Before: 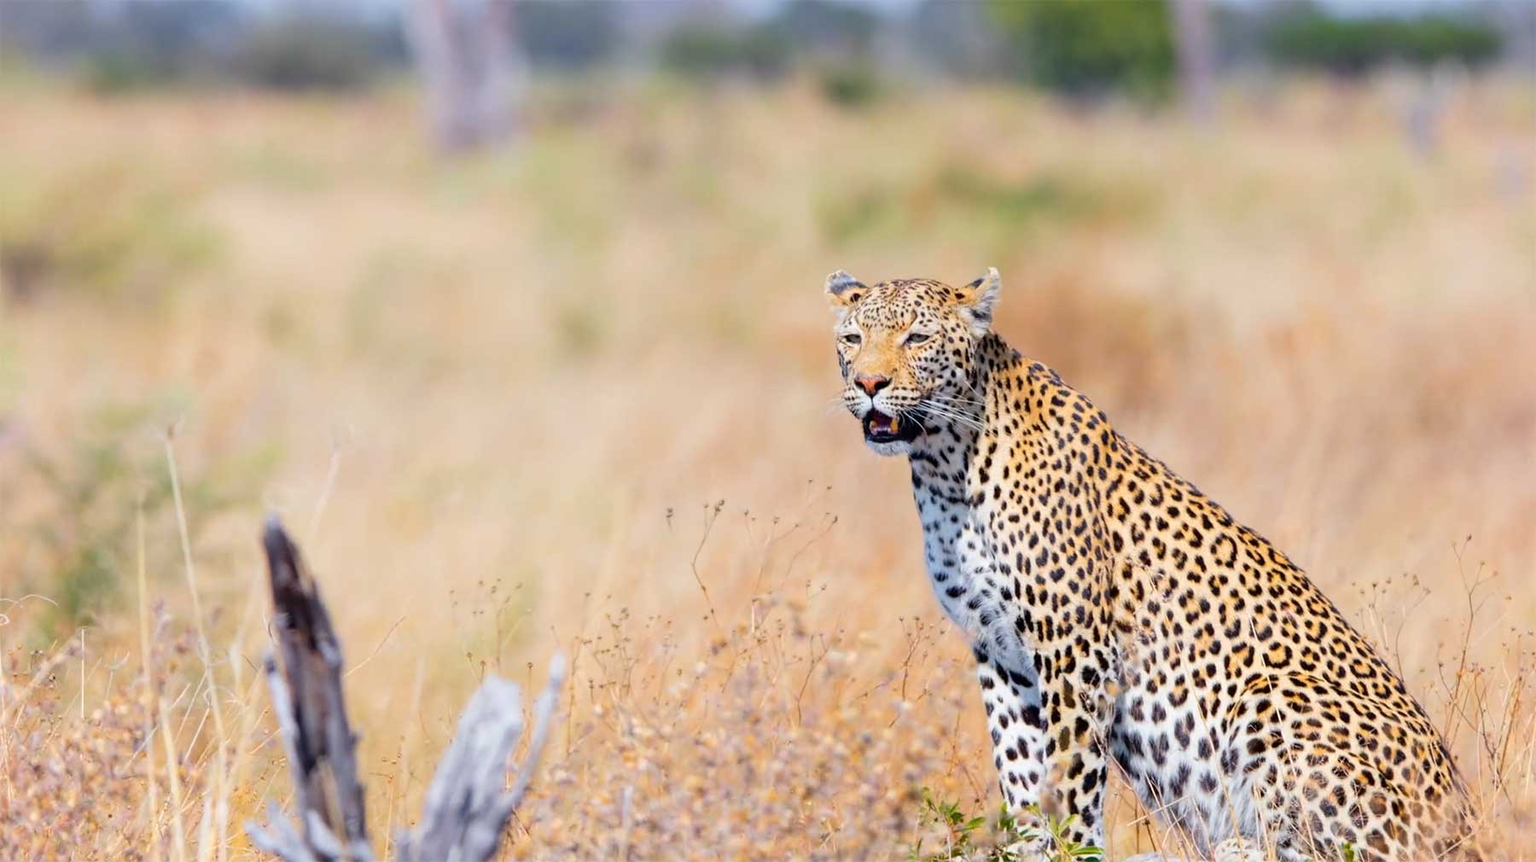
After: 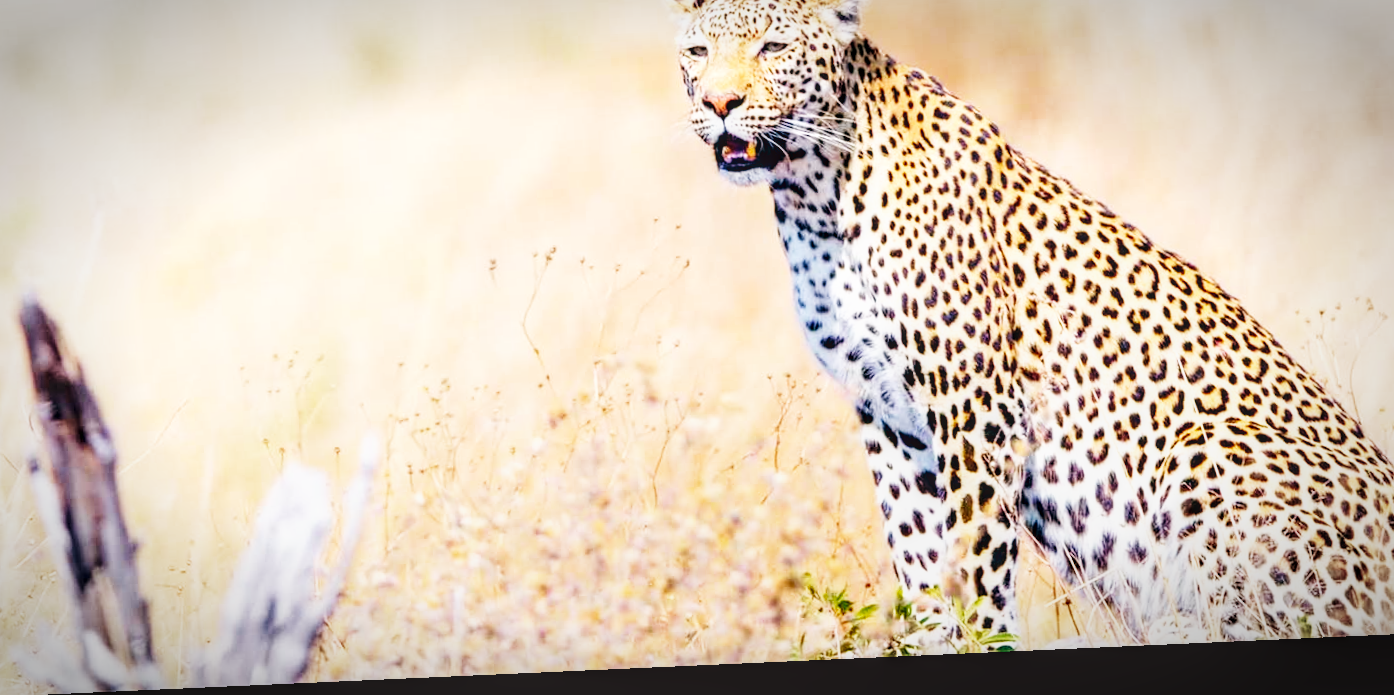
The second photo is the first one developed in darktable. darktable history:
rotate and perspective: rotation -2.56°, automatic cropping off
crop and rotate: left 17.299%, top 35.115%, right 7.015%, bottom 1.024%
vignetting: automatic ratio true
local contrast: highlights 35%, detail 135%
color balance: lift [1, 0.998, 1.001, 1.002], gamma [1, 1.02, 1, 0.98], gain [1, 1.02, 1.003, 0.98]
base curve: curves: ch0 [(0, 0.003) (0.001, 0.002) (0.006, 0.004) (0.02, 0.022) (0.048, 0.086) (0.094, 0.234) (0.162, 0.431) (0.258, 0.629) (0.385, 0.8) (0.548, 0.918) (0.751, 0.988) (1, 1)], preserve colors none
velvia: on, module defaults
